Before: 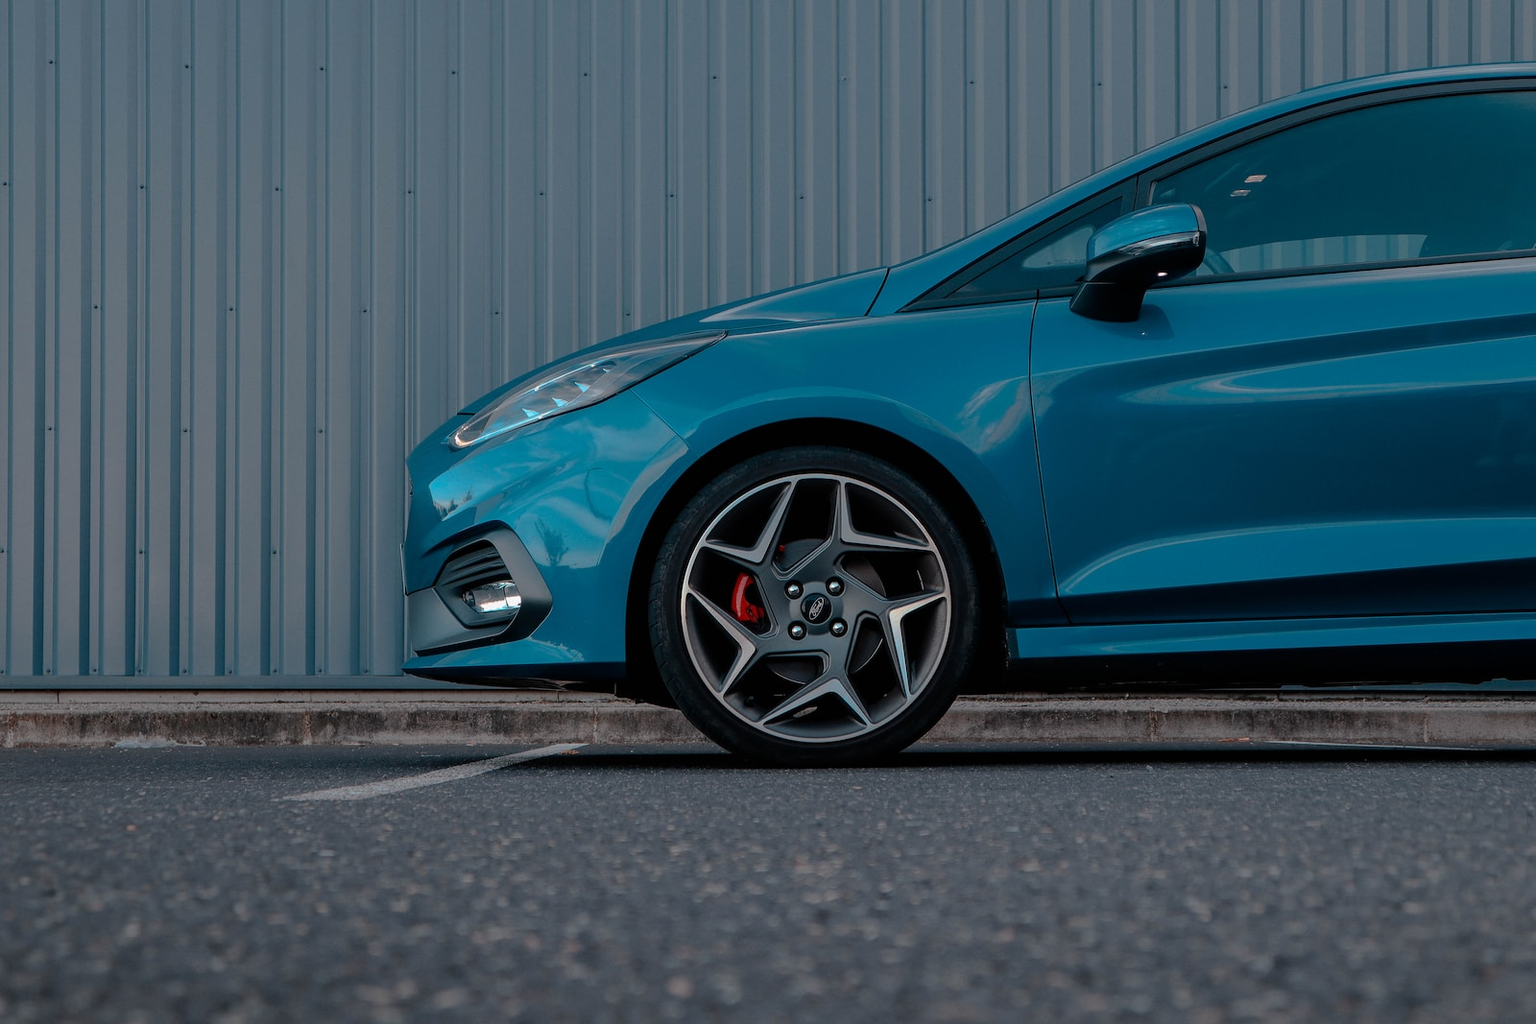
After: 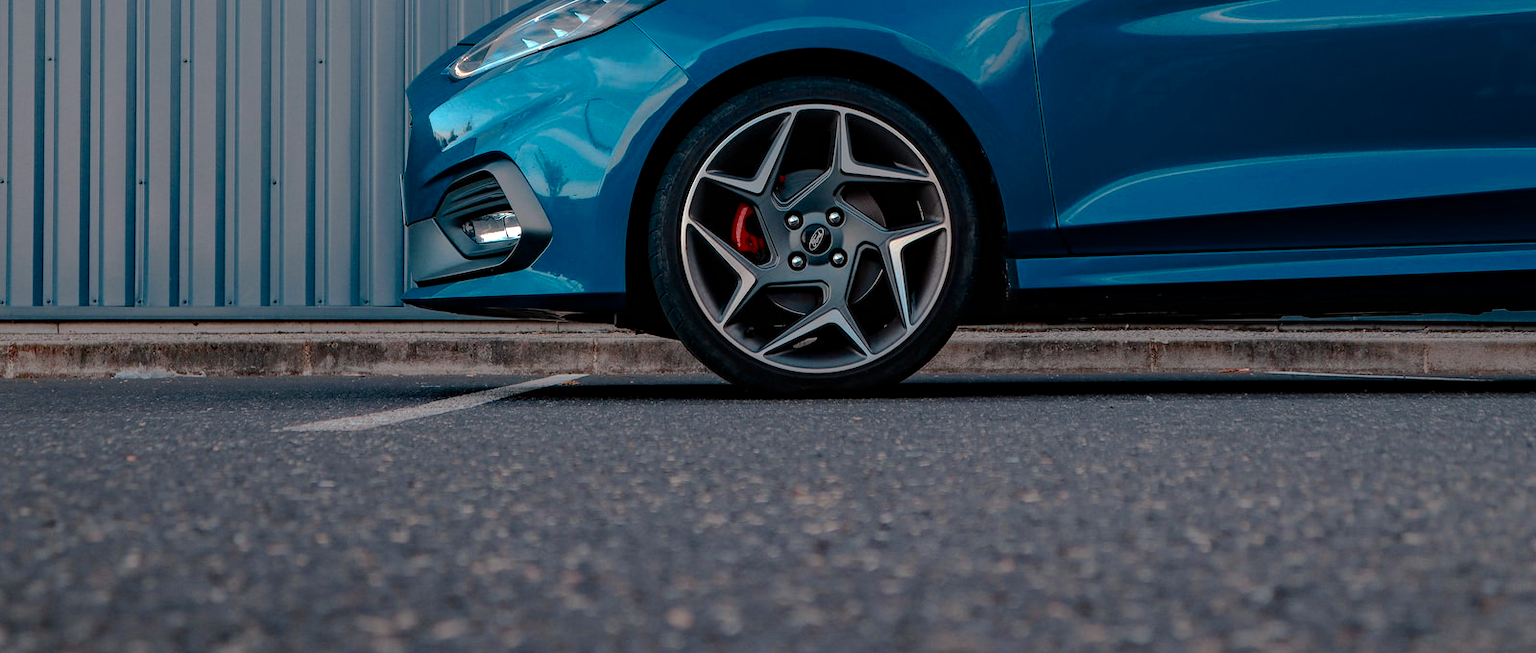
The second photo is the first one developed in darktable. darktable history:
color balance rgb: shadows lift › hue 85.48°, highlights gain › chroma 1.346%, highlights gain › hue 57.23°, perceptual saturation grading › global saturation 20%, perceptual saturation grading › highlights -49.609%, perceptual saturation grading › shadows 25.671%, perceptual brilliance grading › global brilliance 10.508%, perceptual brilliance grading › shadows 14.809%, global vibrance 1.064%, saturation formula JzAzBz (2021)
haze removal: compatibility mode true, adaptive false
crop and rotate: top 36.111%
